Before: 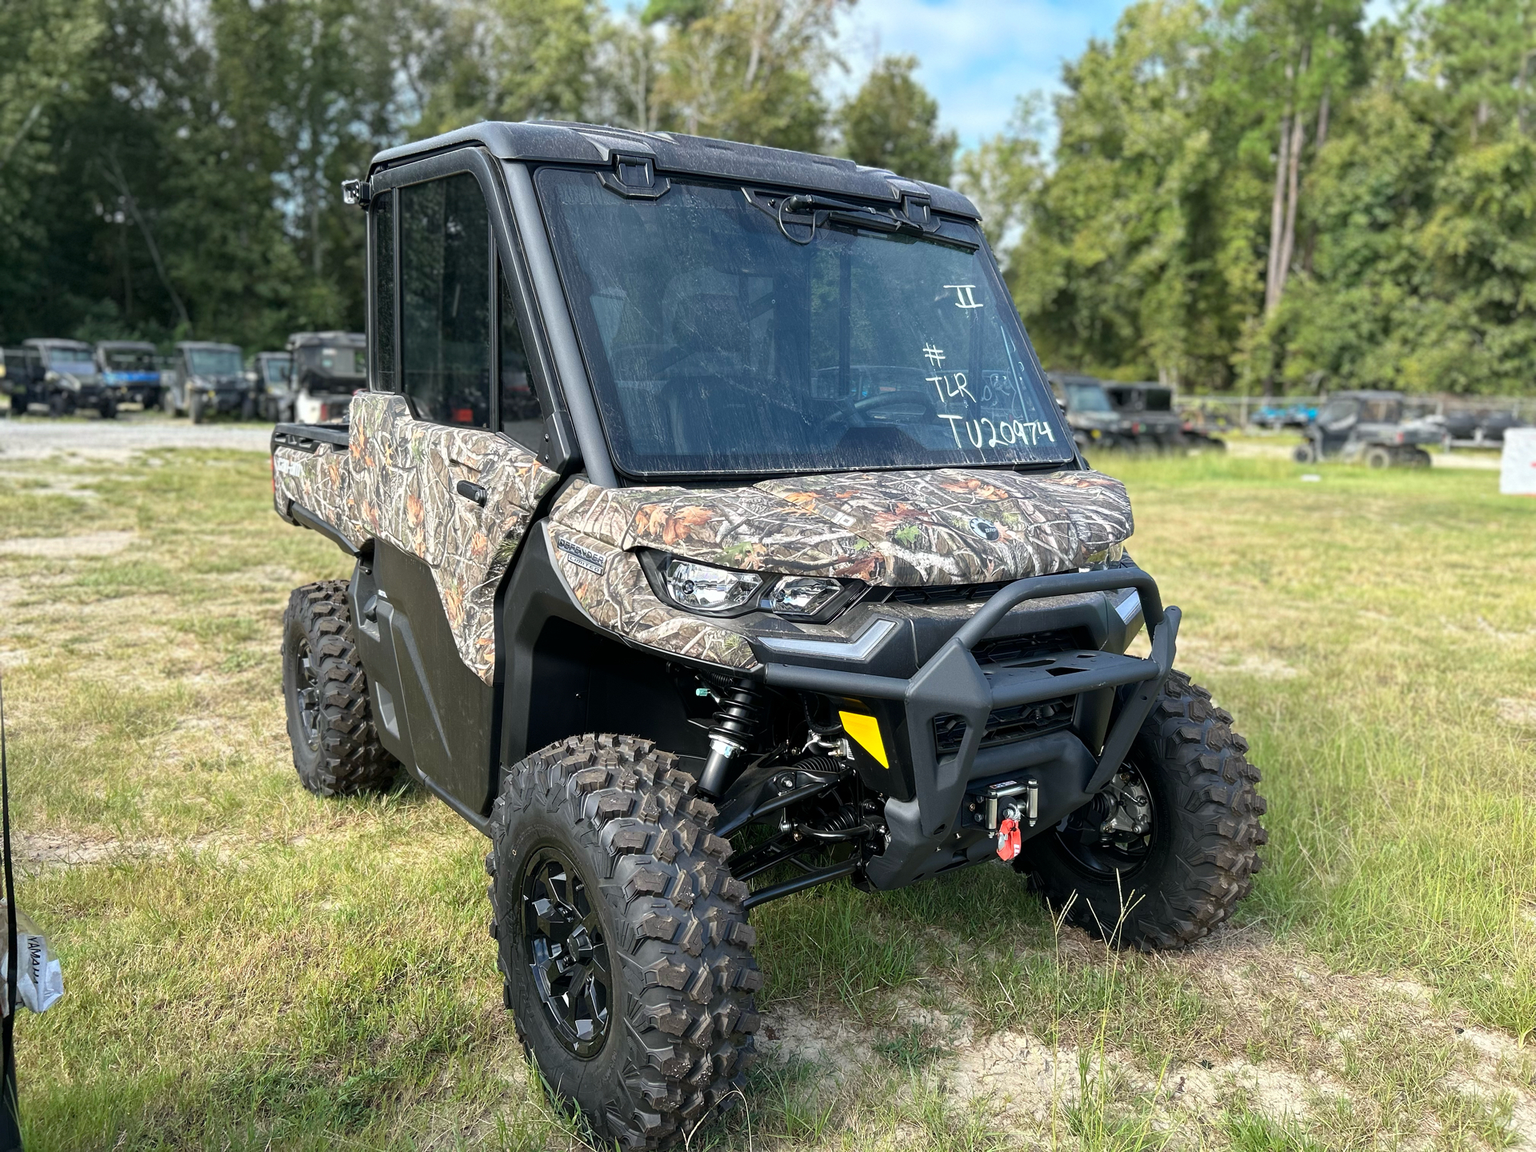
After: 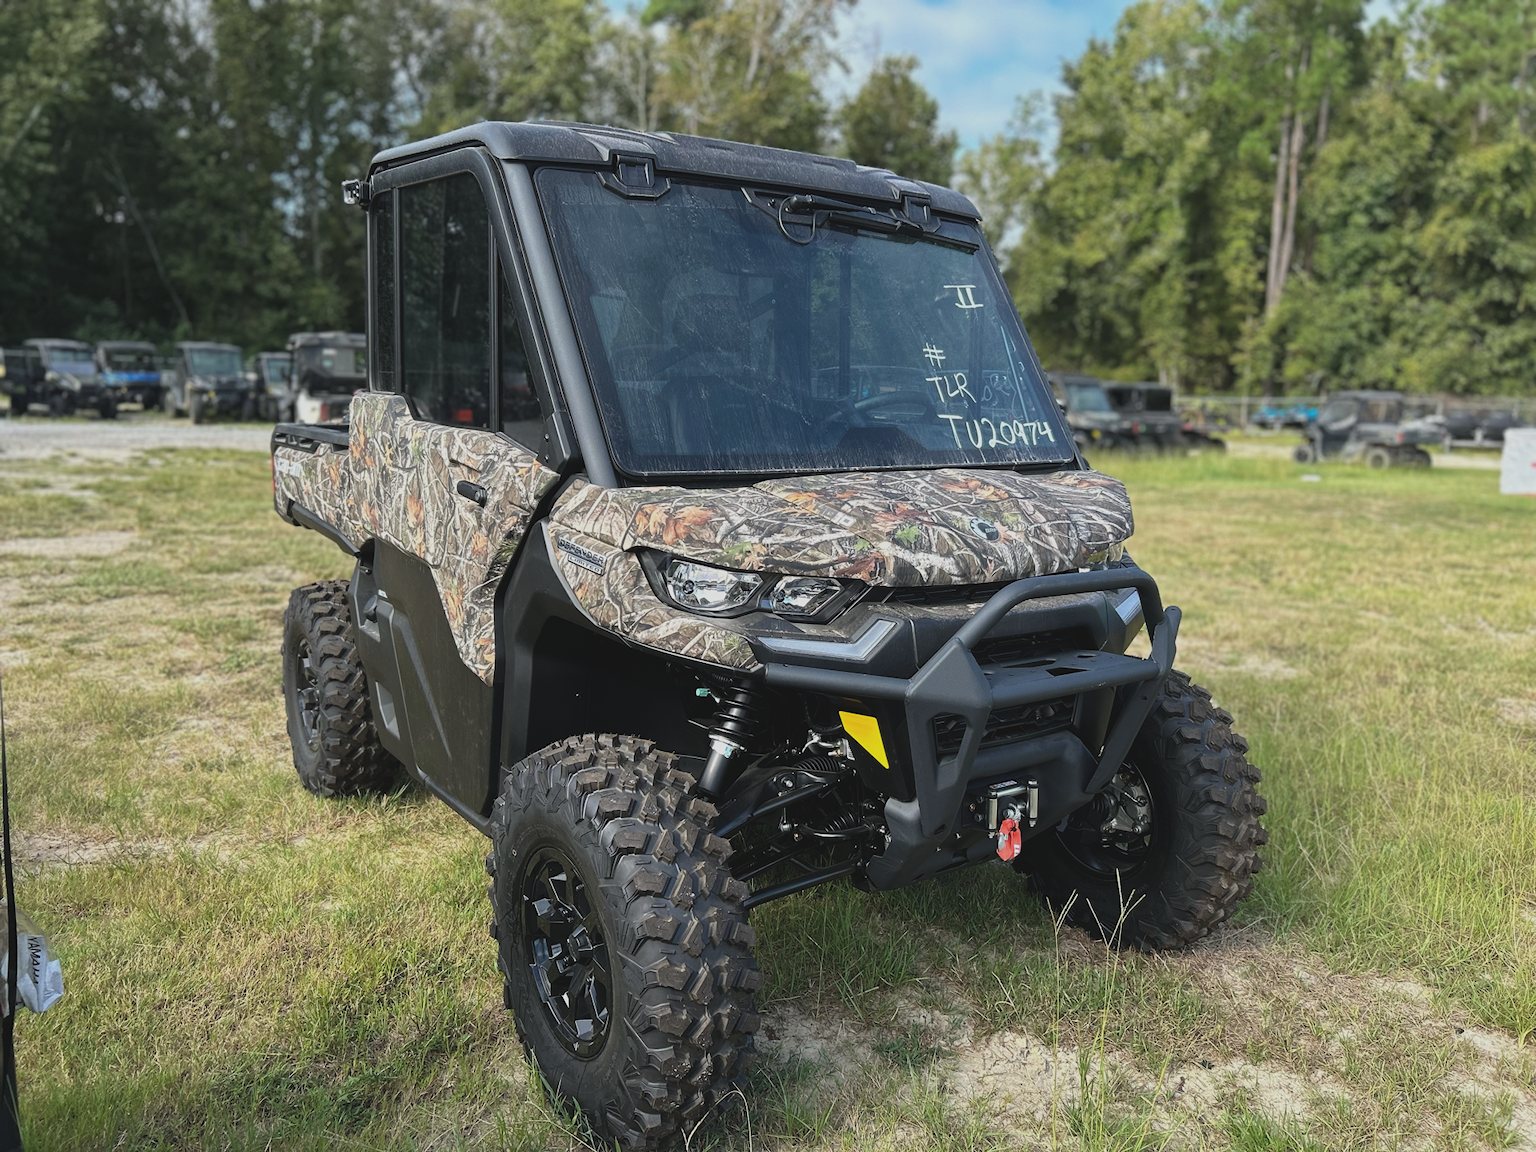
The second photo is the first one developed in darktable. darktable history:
levels: levels [0.026, 0.507, 0.987]
exposure: black level correction -0.015, exposure -0.5 EV, compensate highlight preservation false
